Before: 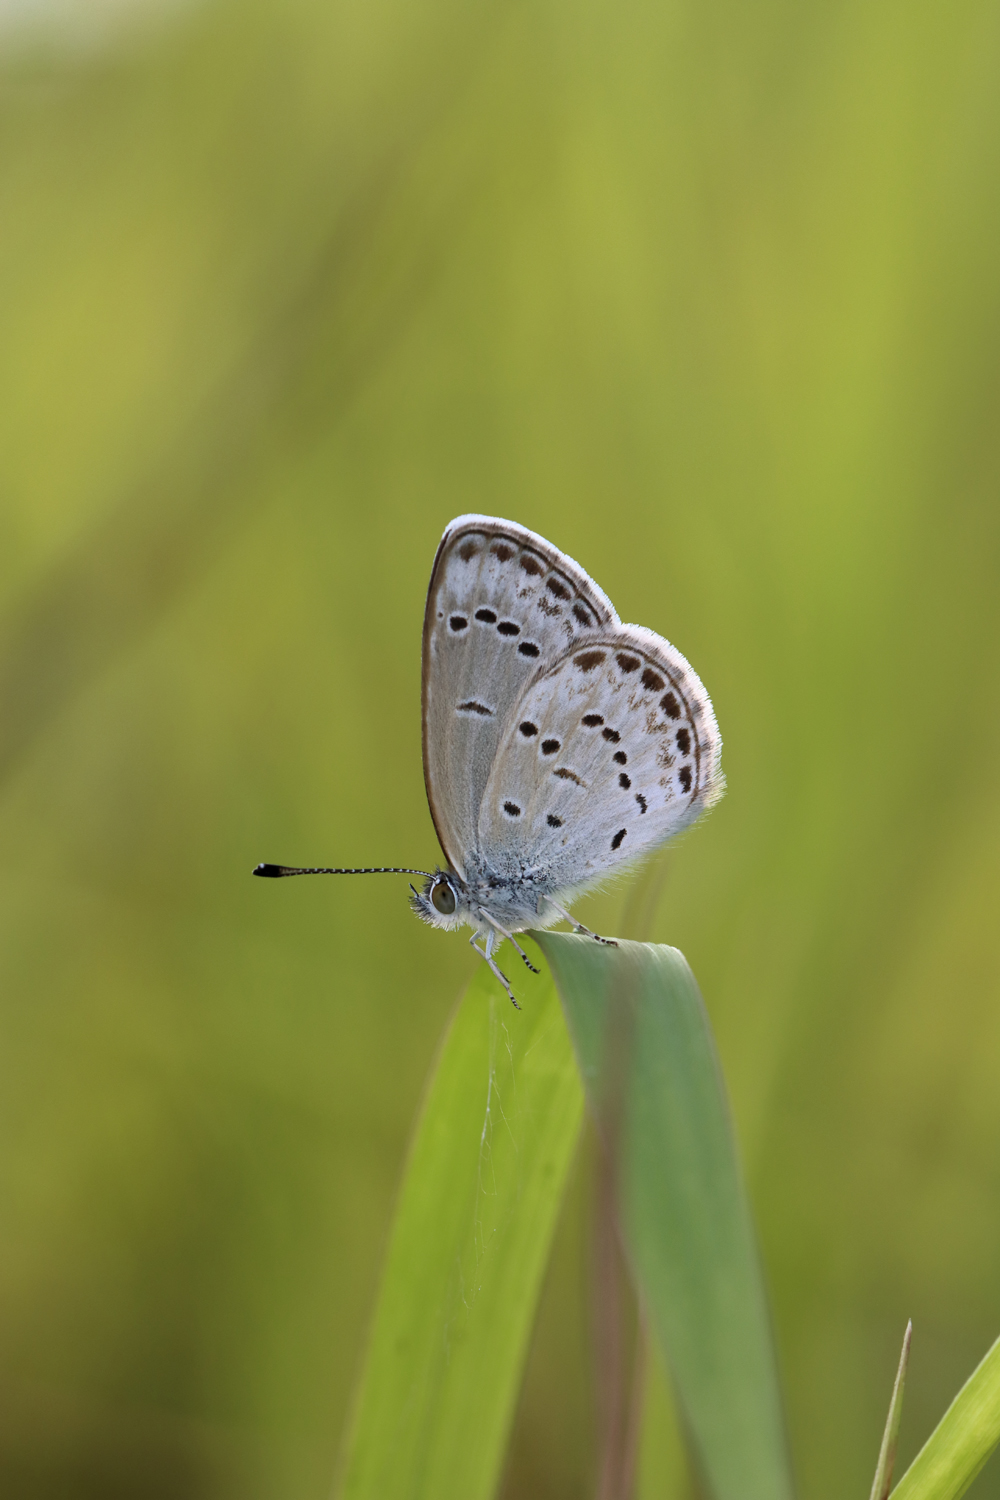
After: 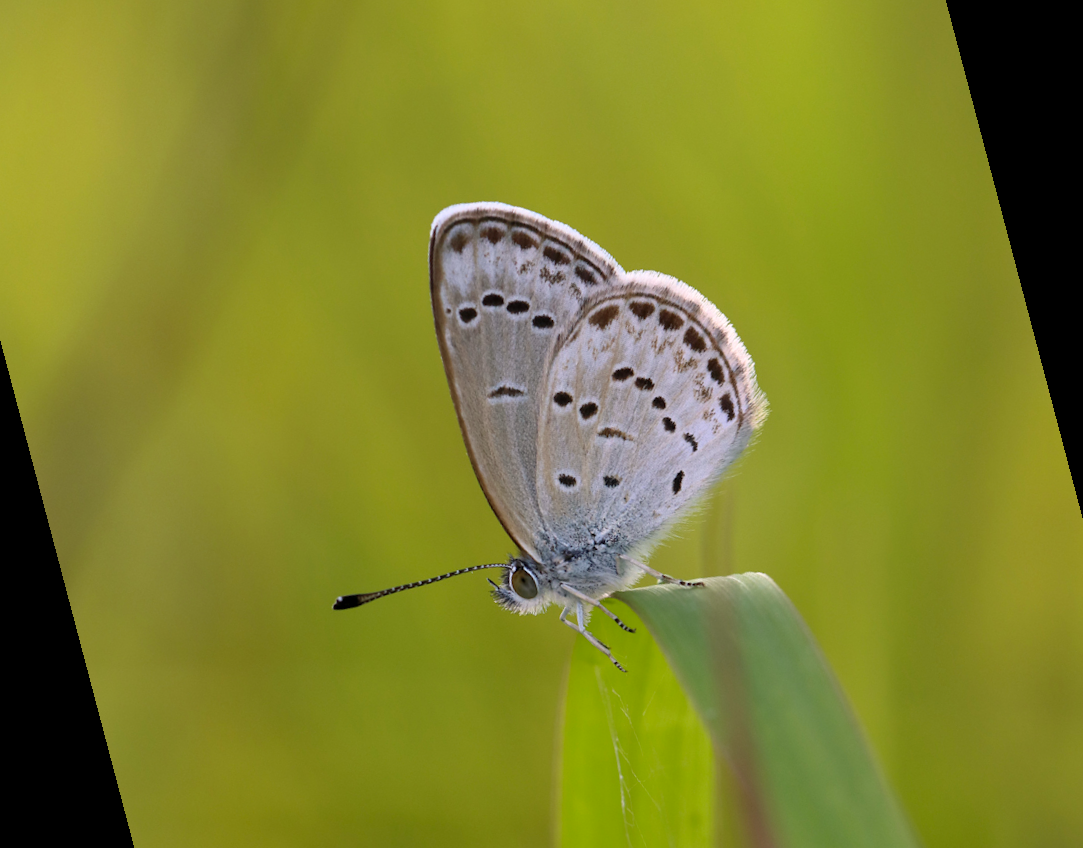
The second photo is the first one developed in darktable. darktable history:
color correction: highlights a* 3.22, highlights b* 1.93, saturation 1.19
rotate and perspective: rotation -14.8°, crop left 0.1, crop right 0.903, crop top 0.25, crop bottom 0.748
